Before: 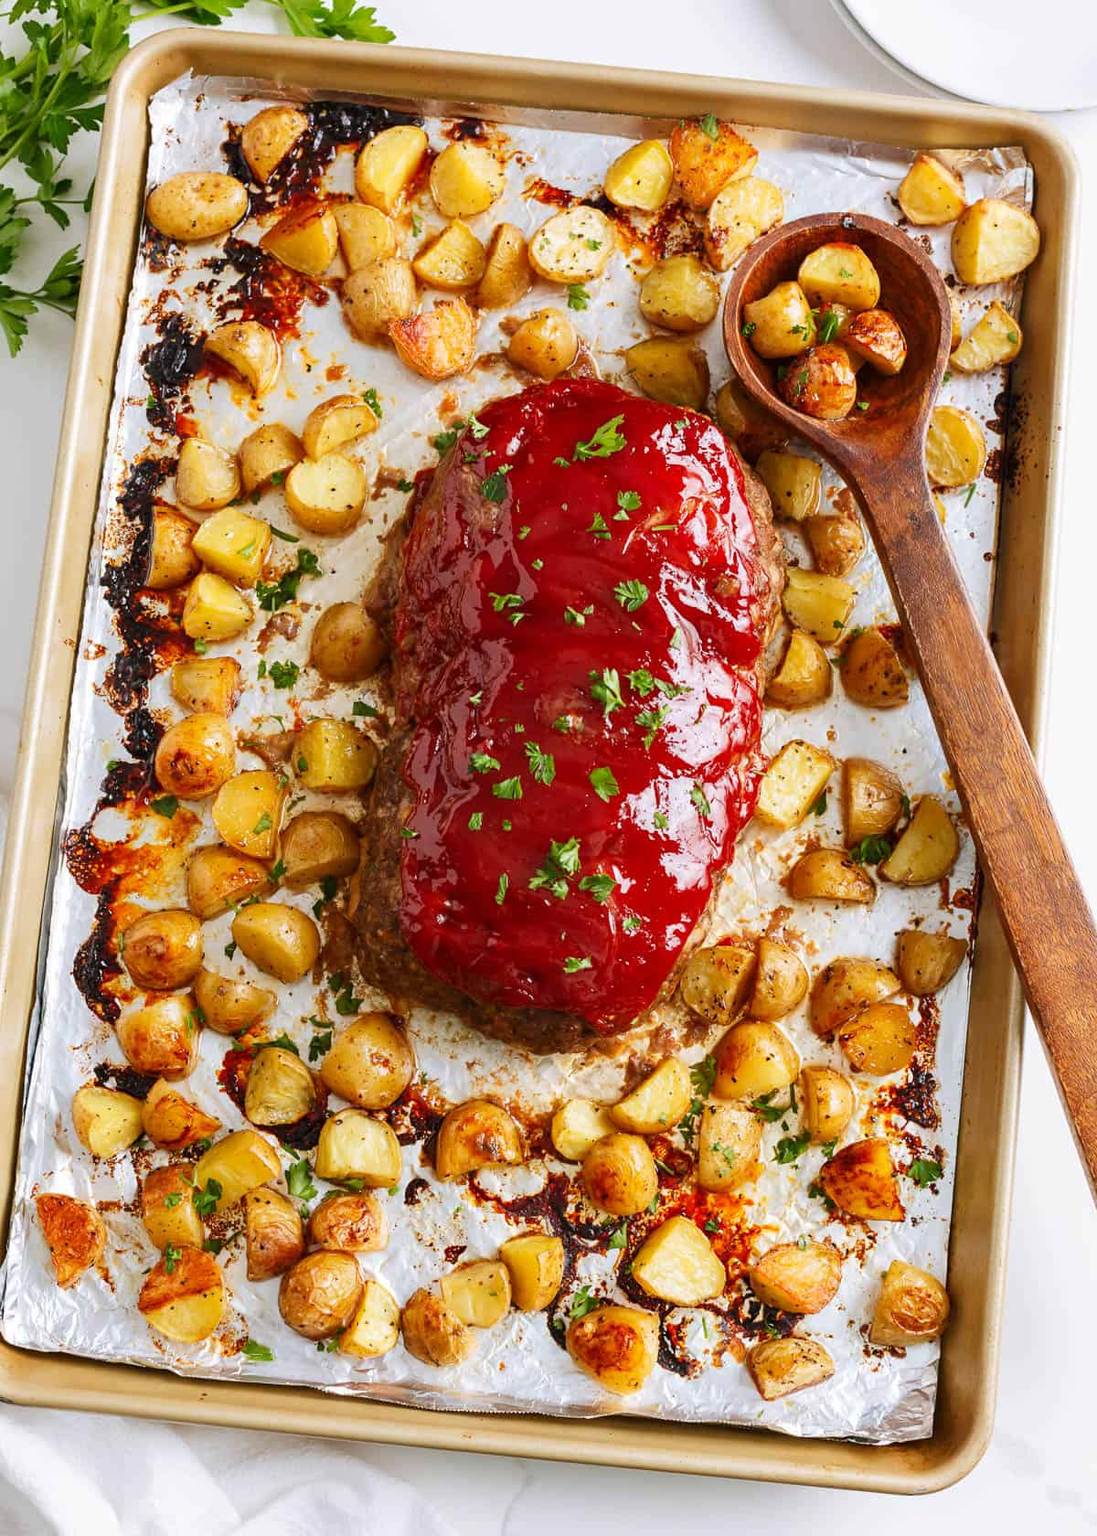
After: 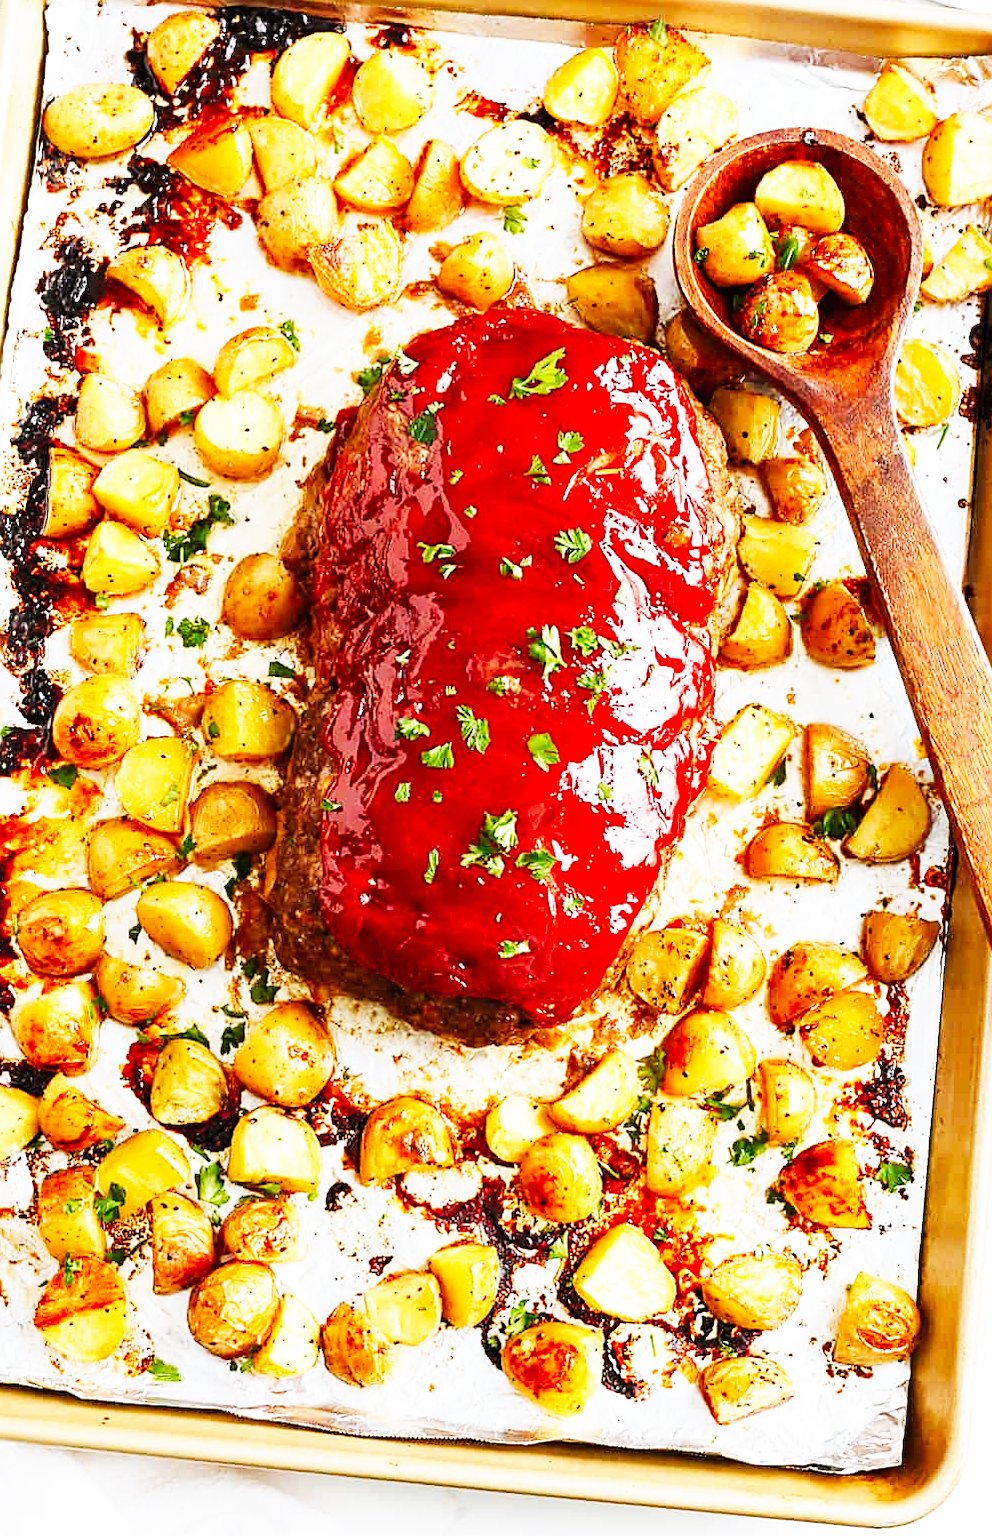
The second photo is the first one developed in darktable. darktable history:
crop: left 9.807%, top 6.259%, right 7.334%, bottom 2.177%
sharpen: on, module defaults
base curve: curves: ch0 [(0, 0) (0.007, 0.004) (0.027, 0.03) (0.046, 0.07) (0.207, 0.54) (0.442, 0.872) (0.673, 0.972) (1, 1)], preserve colors none
